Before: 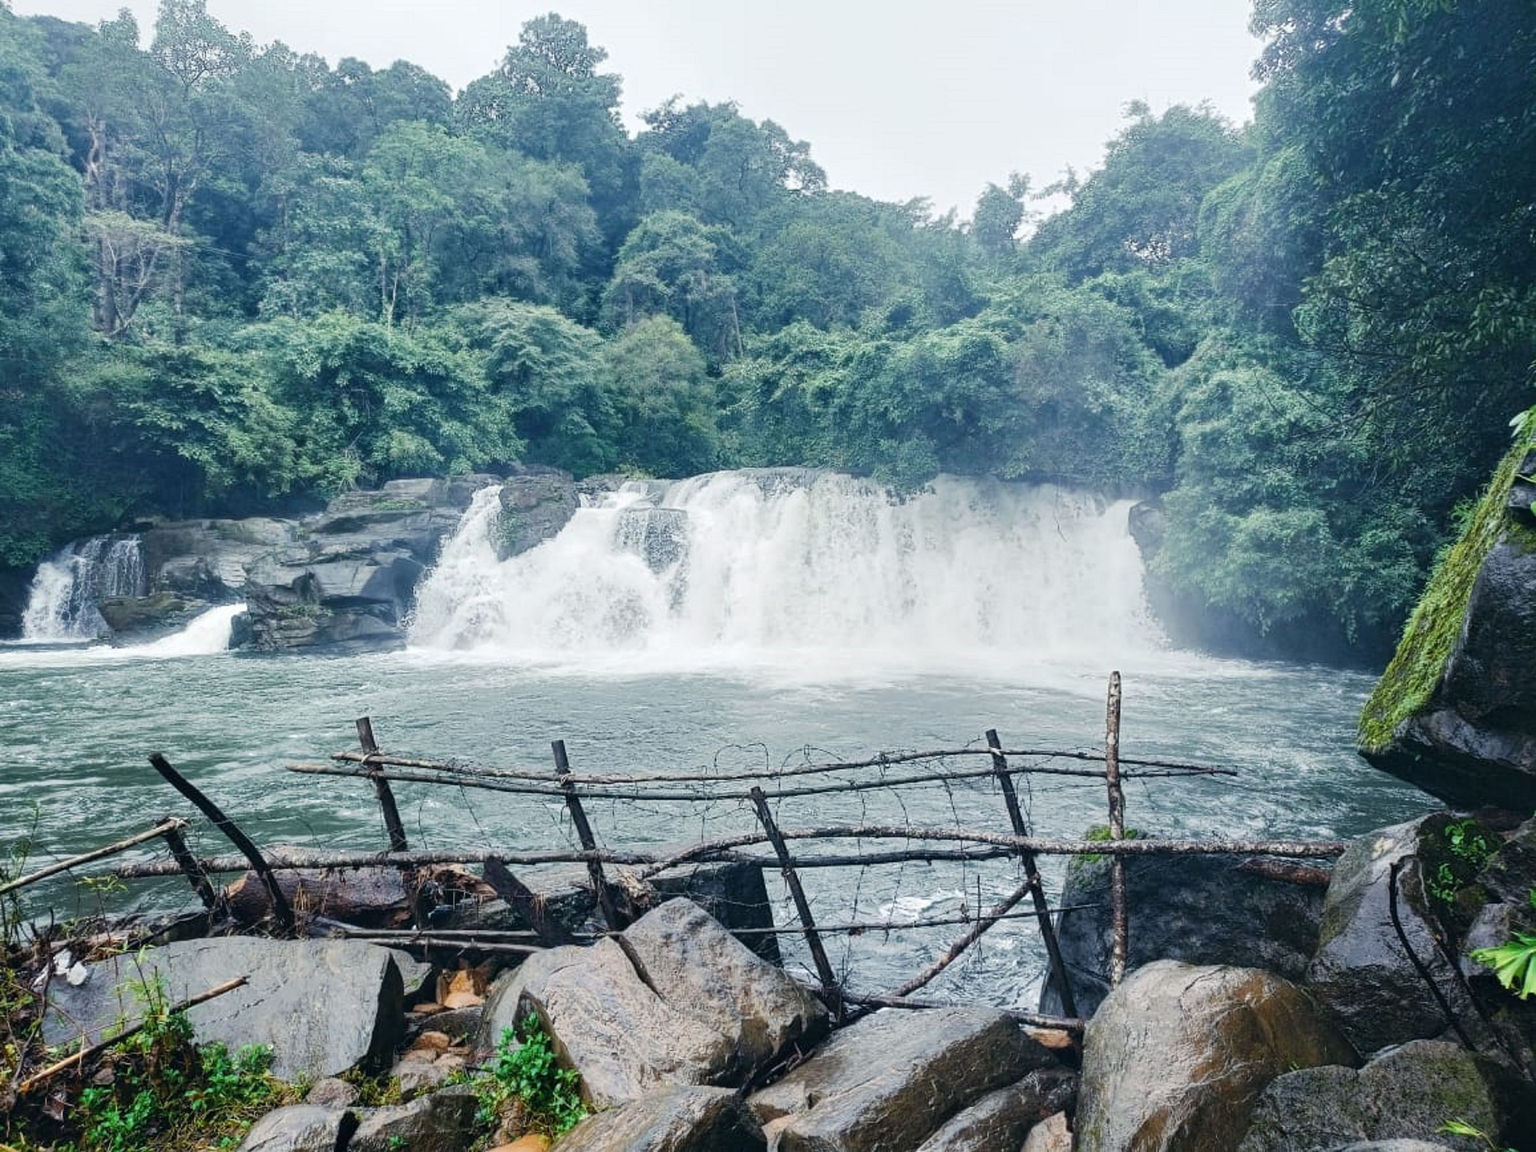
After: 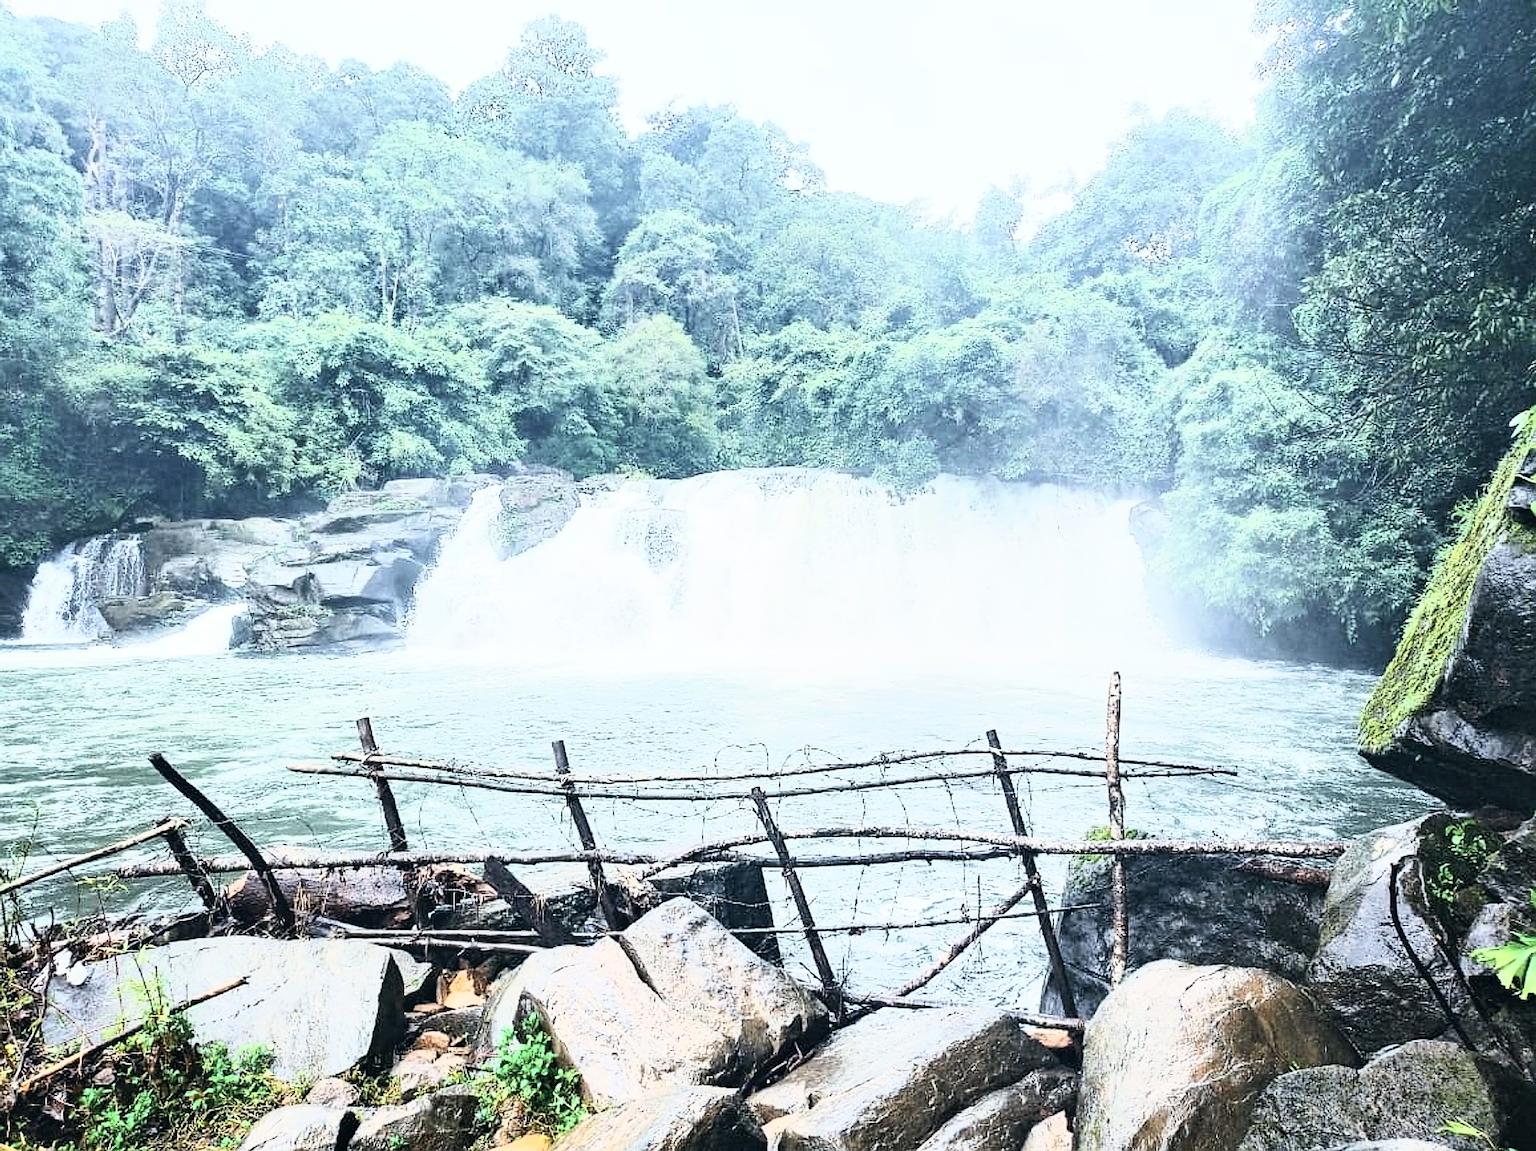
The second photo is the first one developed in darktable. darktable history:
sharpen: radius 1.4, amount 1.25, threshold 0.7
tone curve: curves: ch0 [(0, 0) (0.003, 0.003) (0.011, 0.011) (0.025, 0.026) (0.044, 0.045) (0.069, 0.087) (0.1, 0.141) (0.136, 0.202) (0.177, 0.271) (0.224, 0.357) (0.277, 0.461) (0.335, 0.583) (0.399, 0.685) (0.468, 0.782) (0.543, 0.867) (0.623, 0.927) (0.709, 0.96) (0.801, 0.975) (0.898, 0.987) (1, 1)], color space Lab, independent channels, preserve colors none
